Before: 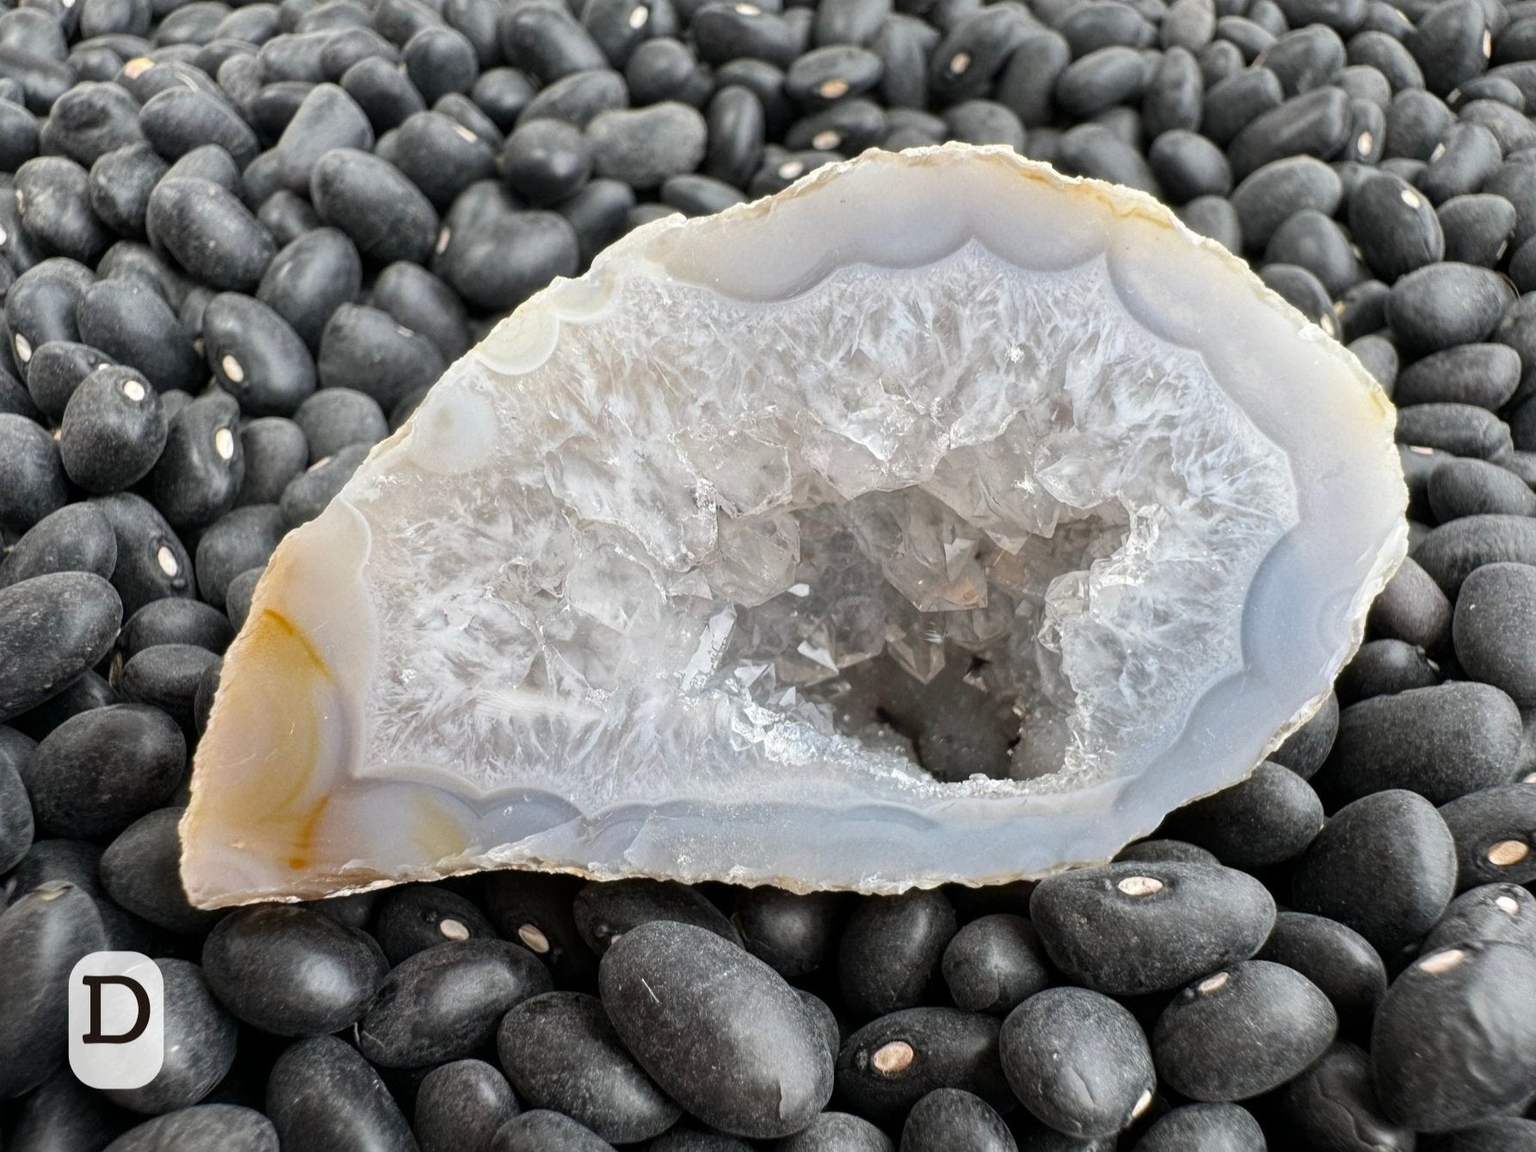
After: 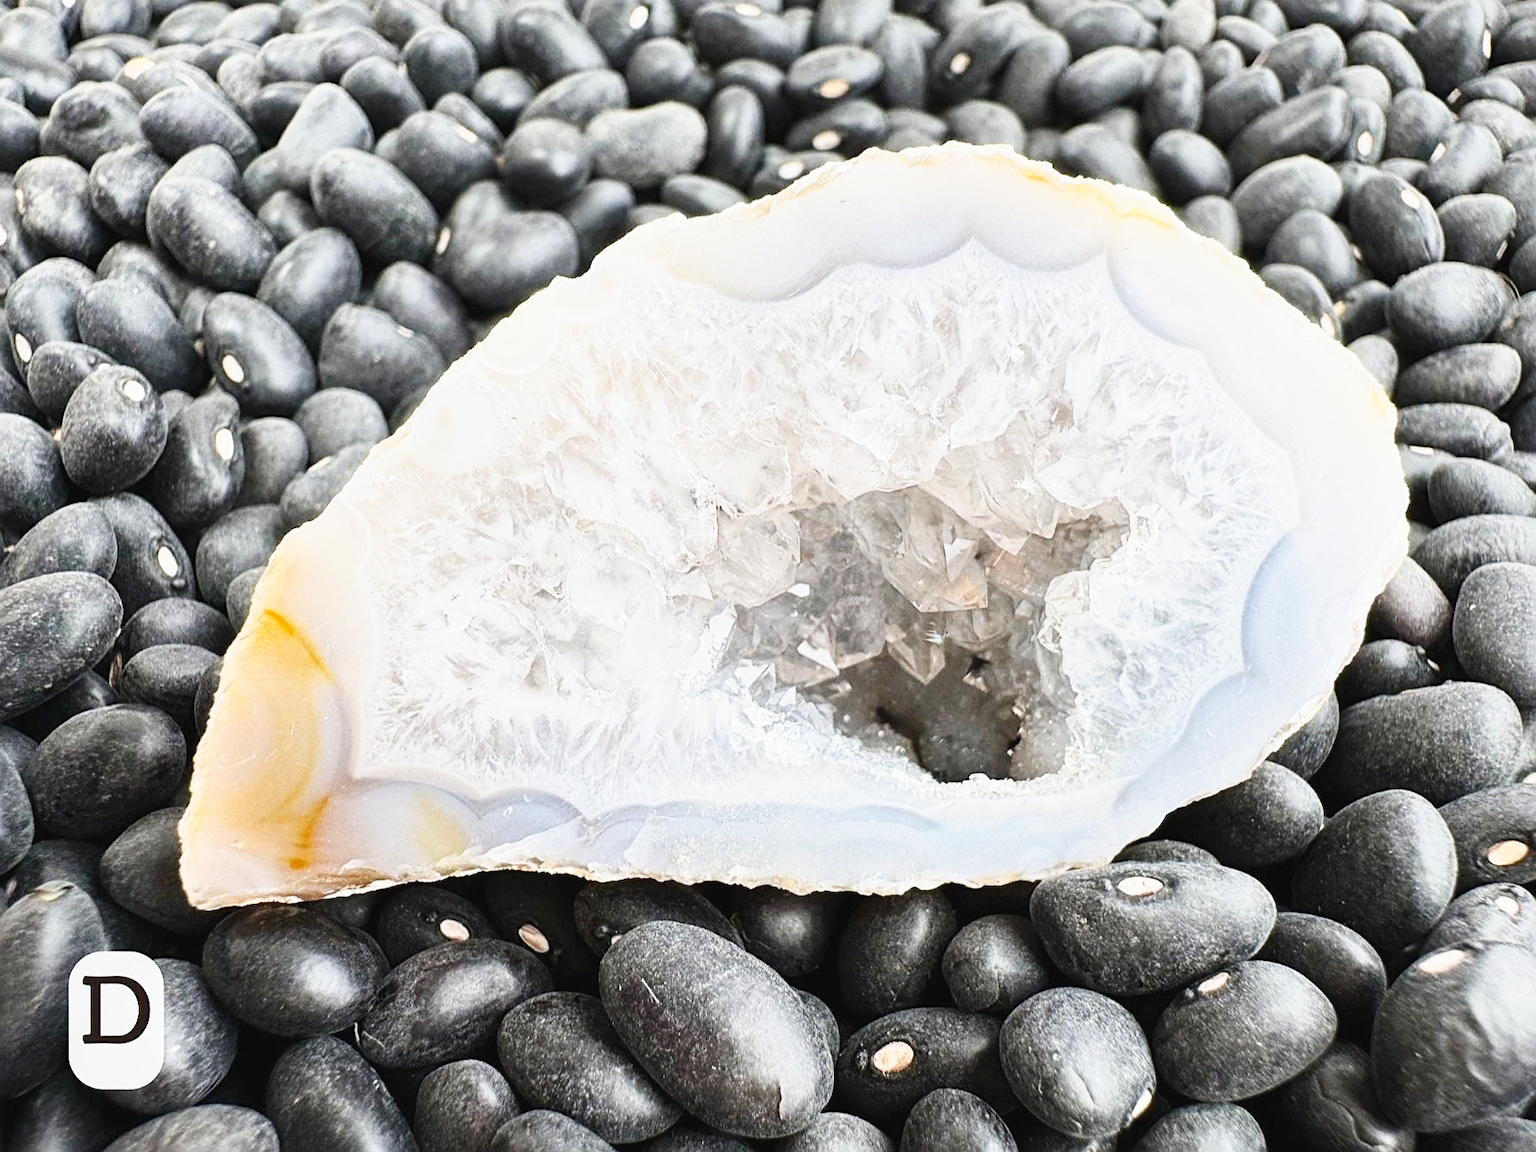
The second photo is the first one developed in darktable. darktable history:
sharpen: on, module defaults
contrast brightness saturation: contrast 0.2, brightness 0.153, saturation 0.146
tone curve: curves: ch0 [(0.003, 0.029) (0.202, 0.232) (0.46, 0.56) (0.611, 0.739) (0.843, 0.941) (1, 0.99)]; ch1 [(0, 0) (0.35, 0.356) (0.45, 0.453) (0.508, 0.515) (0.617, 0.601) (1, 1)]; ch2 [(0, 0) (0.456, 0.469) (0.5, 0.5) (0.556, 0.566) (0.635, 0.642) (1, 1)], preserve colors none
